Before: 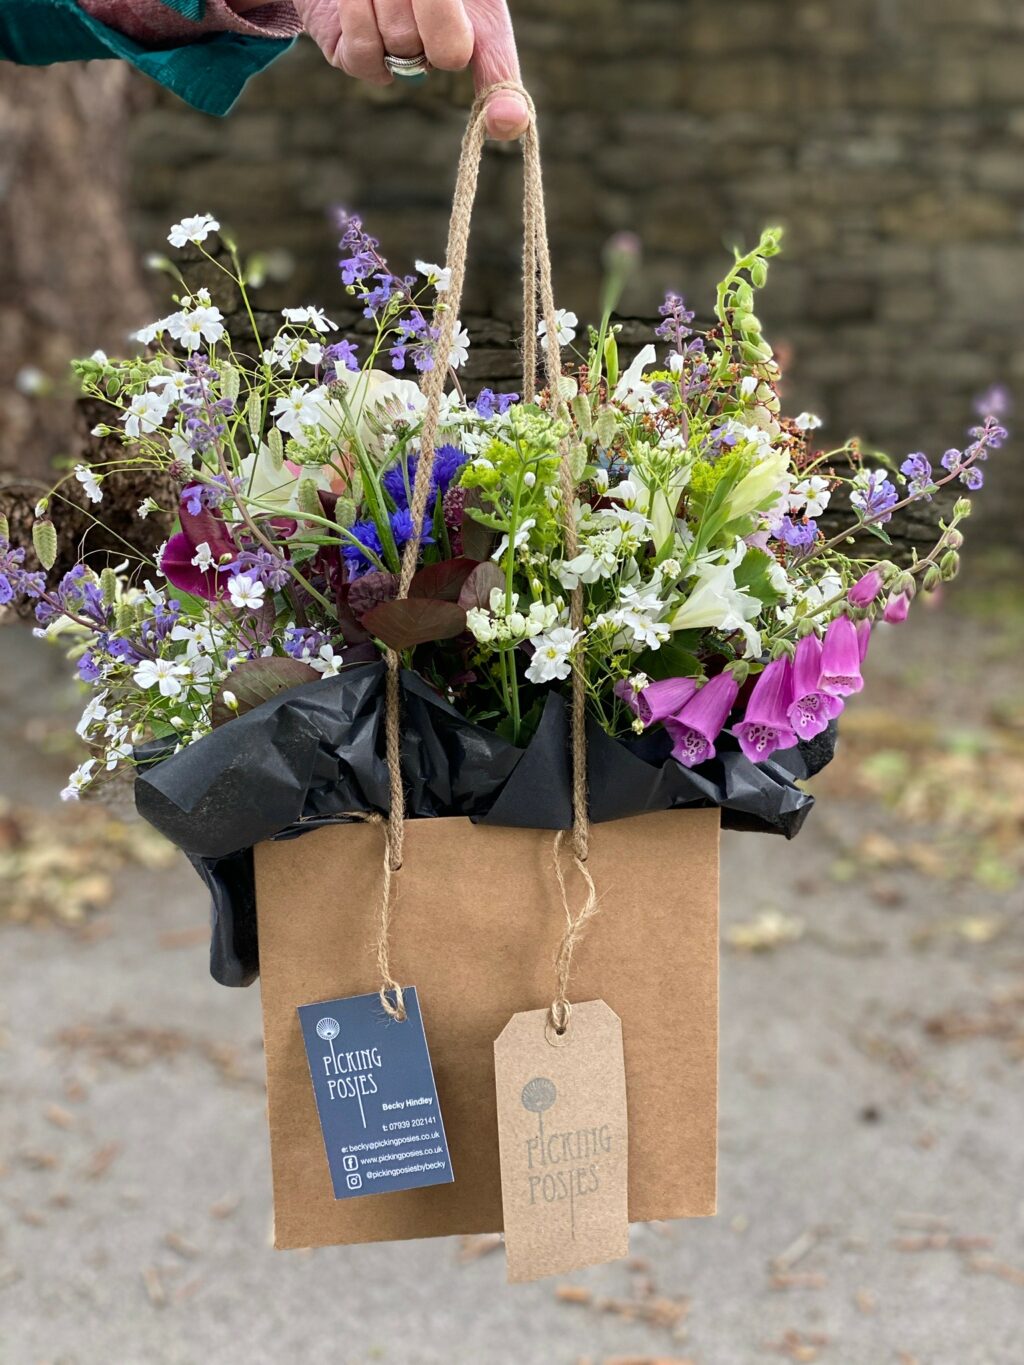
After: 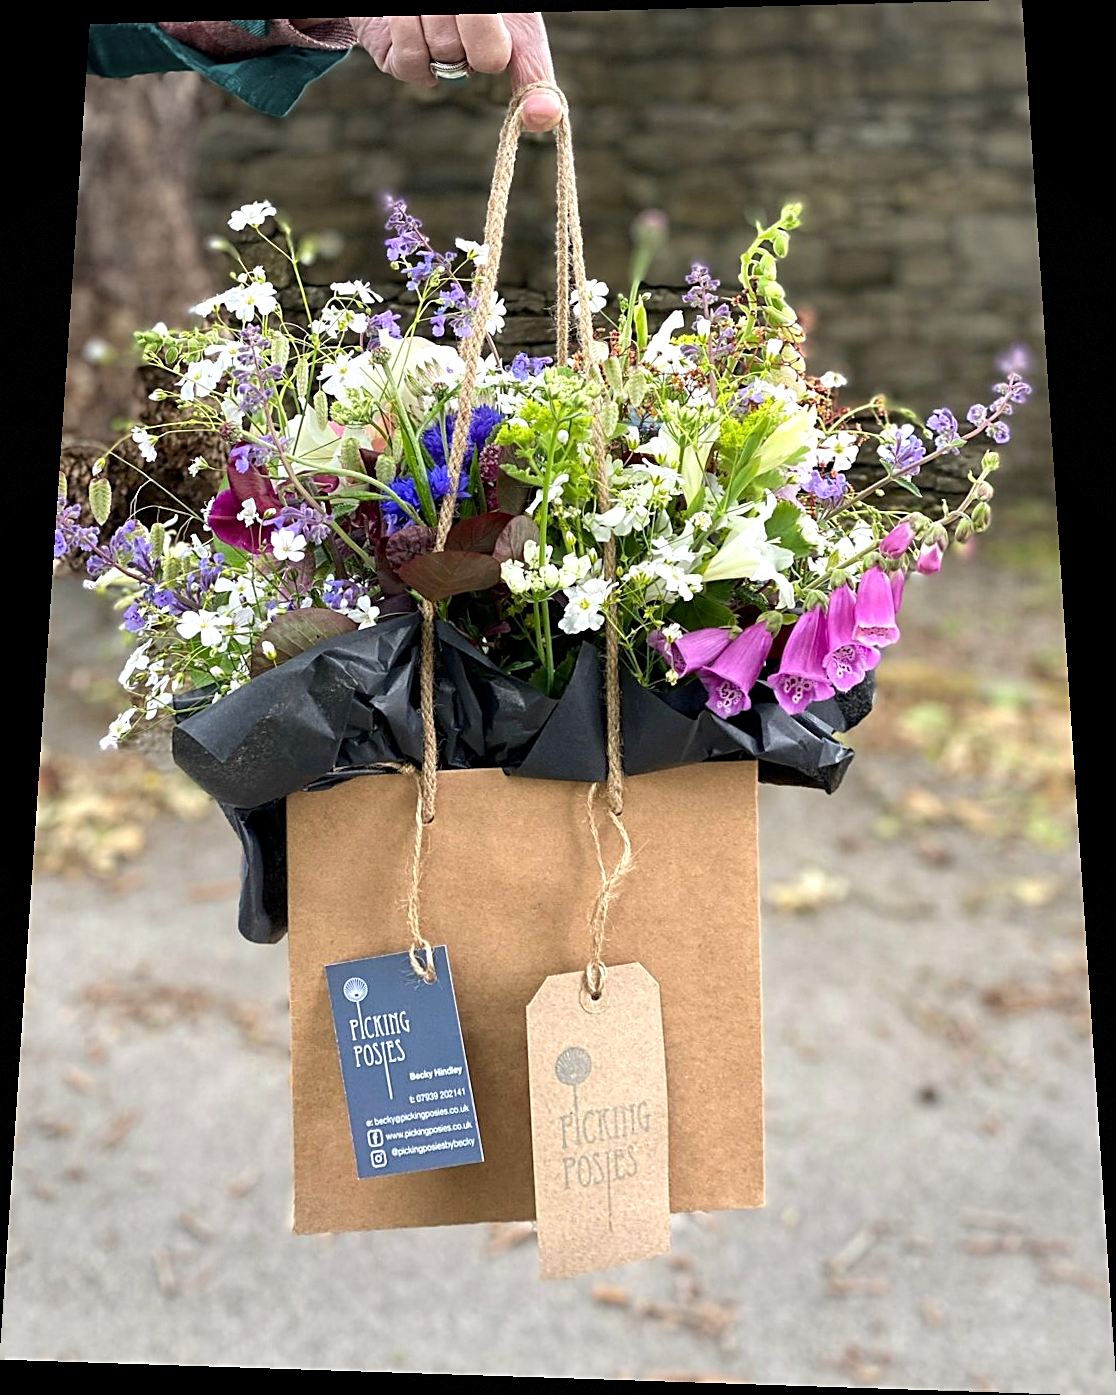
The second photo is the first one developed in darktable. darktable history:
rotate and perspective: rotation 0.128°, lens shift (vertical) -0.181, lens shift (horizontal) -0.044, shear 0.001, automatic cropping off
vignetting: fall-off start 91%, fall-off radius 39.39%, brightness -0.182, saturation -0.3, width/height ratio 1.219, shape 1.3, dithering 8-bit output, unbound false
exposure: black level correction 0.001, exposure 0.5 EV, compensate exposure bias true, compensate highlight preservation false
sharpen: on, module defaults
